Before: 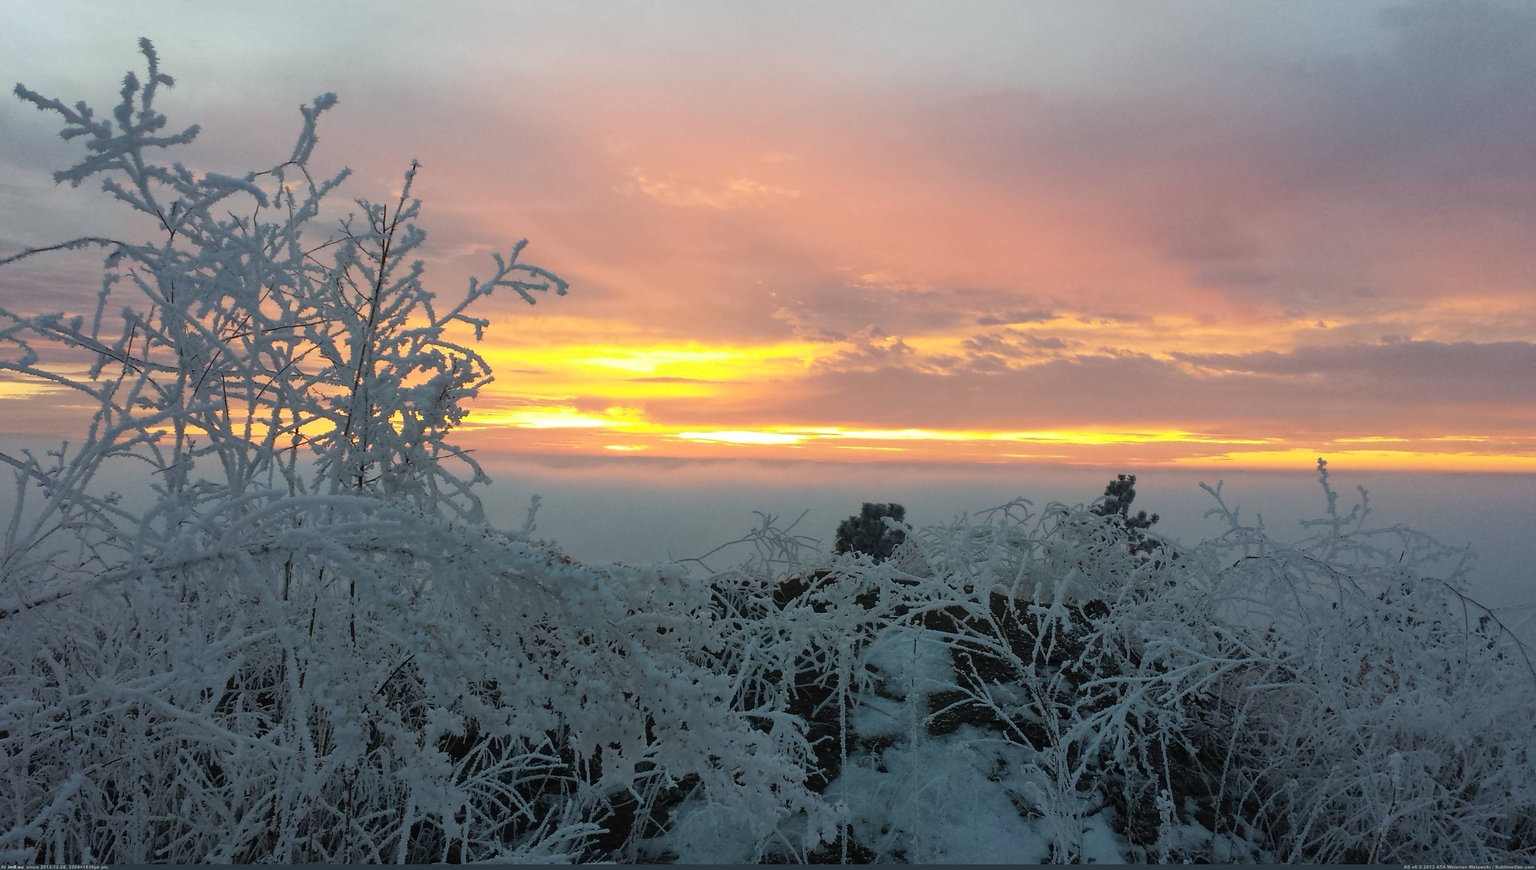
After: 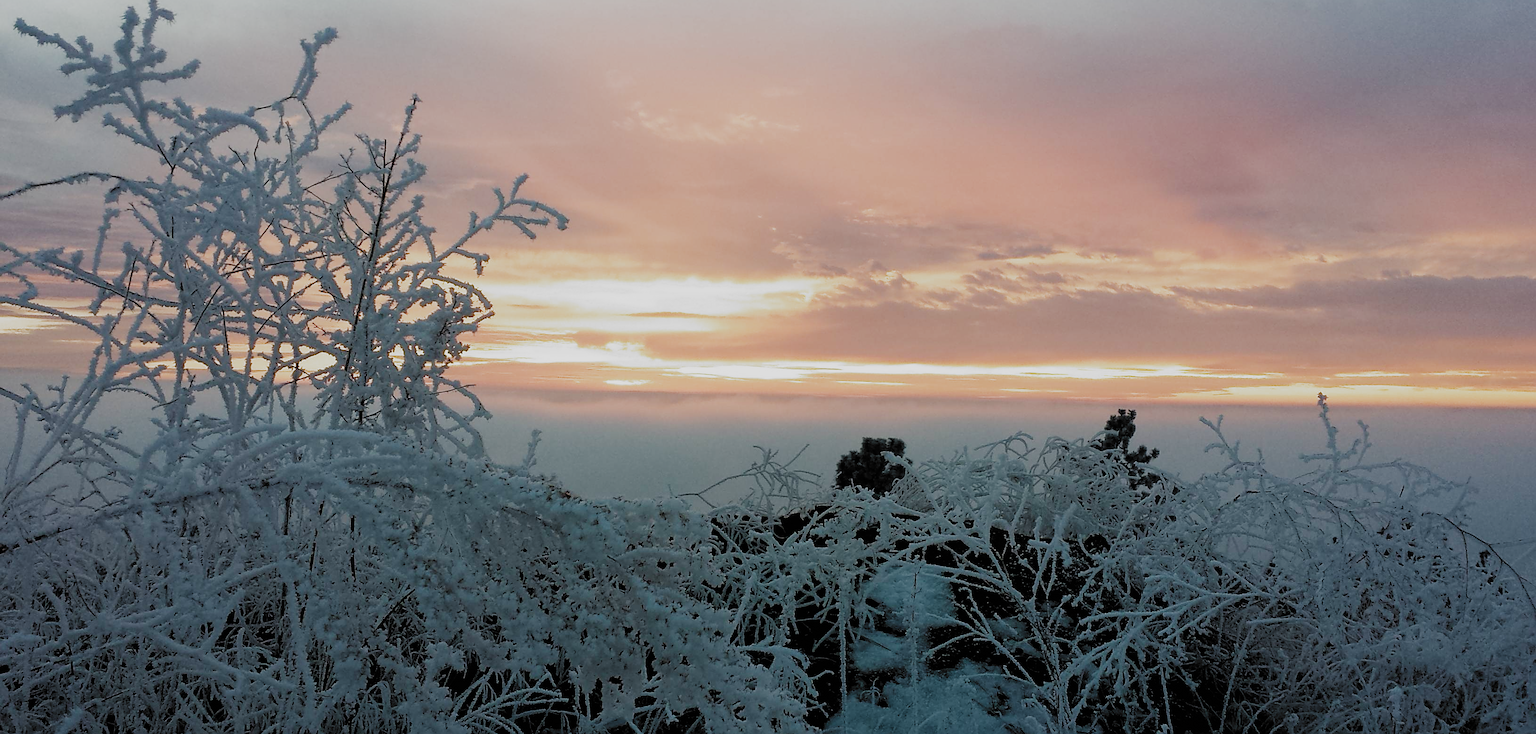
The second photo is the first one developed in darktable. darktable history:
crop: top 7.56%, bottom 7.994%
filmic rgb: black relative exposure -5.14 EV, white relative exposure 3.97 EV, hardness 2.9, contrast 1.184, highlights saturation mix -30.66%, add noise in highlights 0.001, preserve chrominance no, color science v3 (2019), use custom middle-gray values true, contrast in highlights soft
sharpen: on, module defaults
